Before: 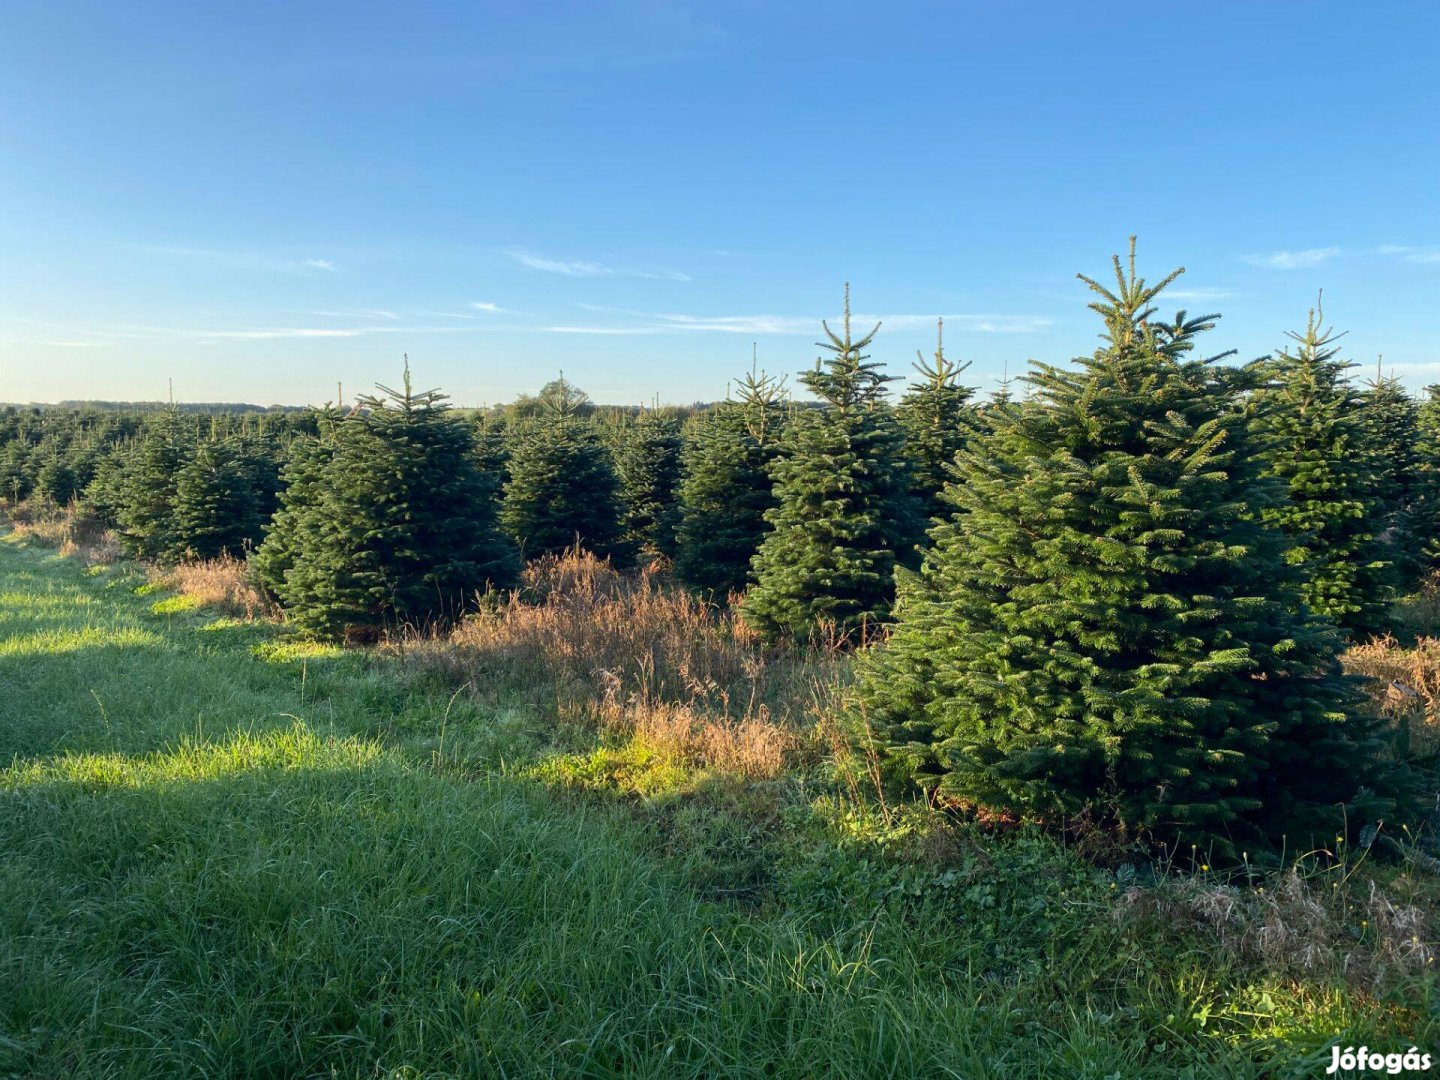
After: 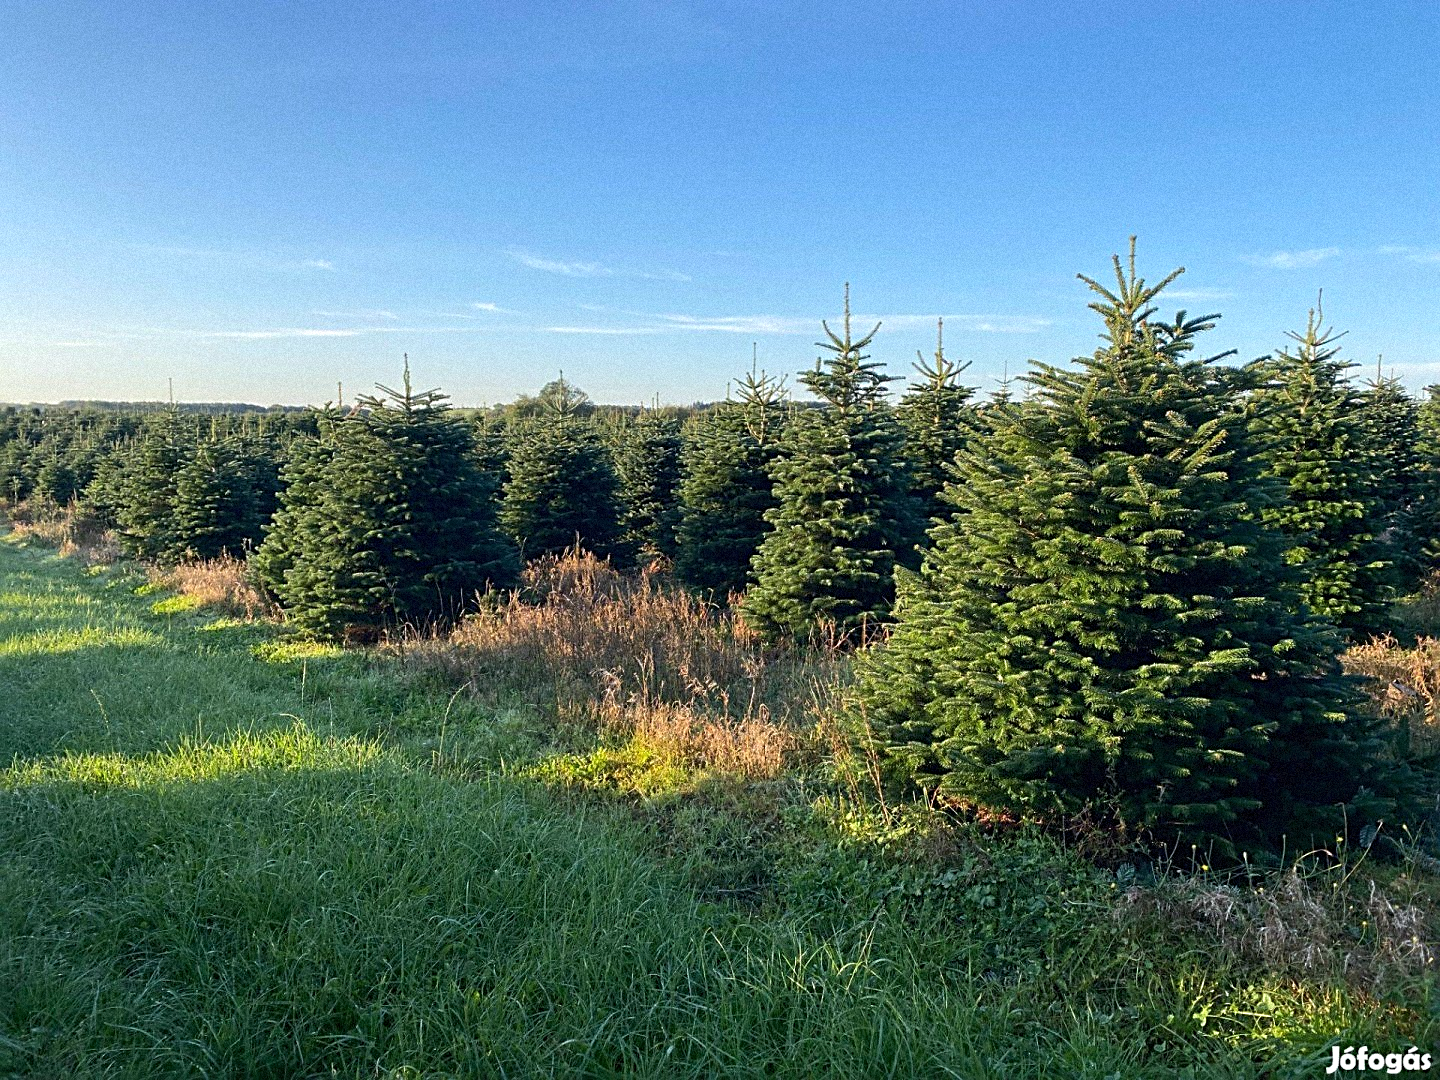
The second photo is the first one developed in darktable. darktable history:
grain: mid-tones bias 0%
white balance: red 1.004, blue 1.024
sharpen: radius 2.531, amount 0.628
